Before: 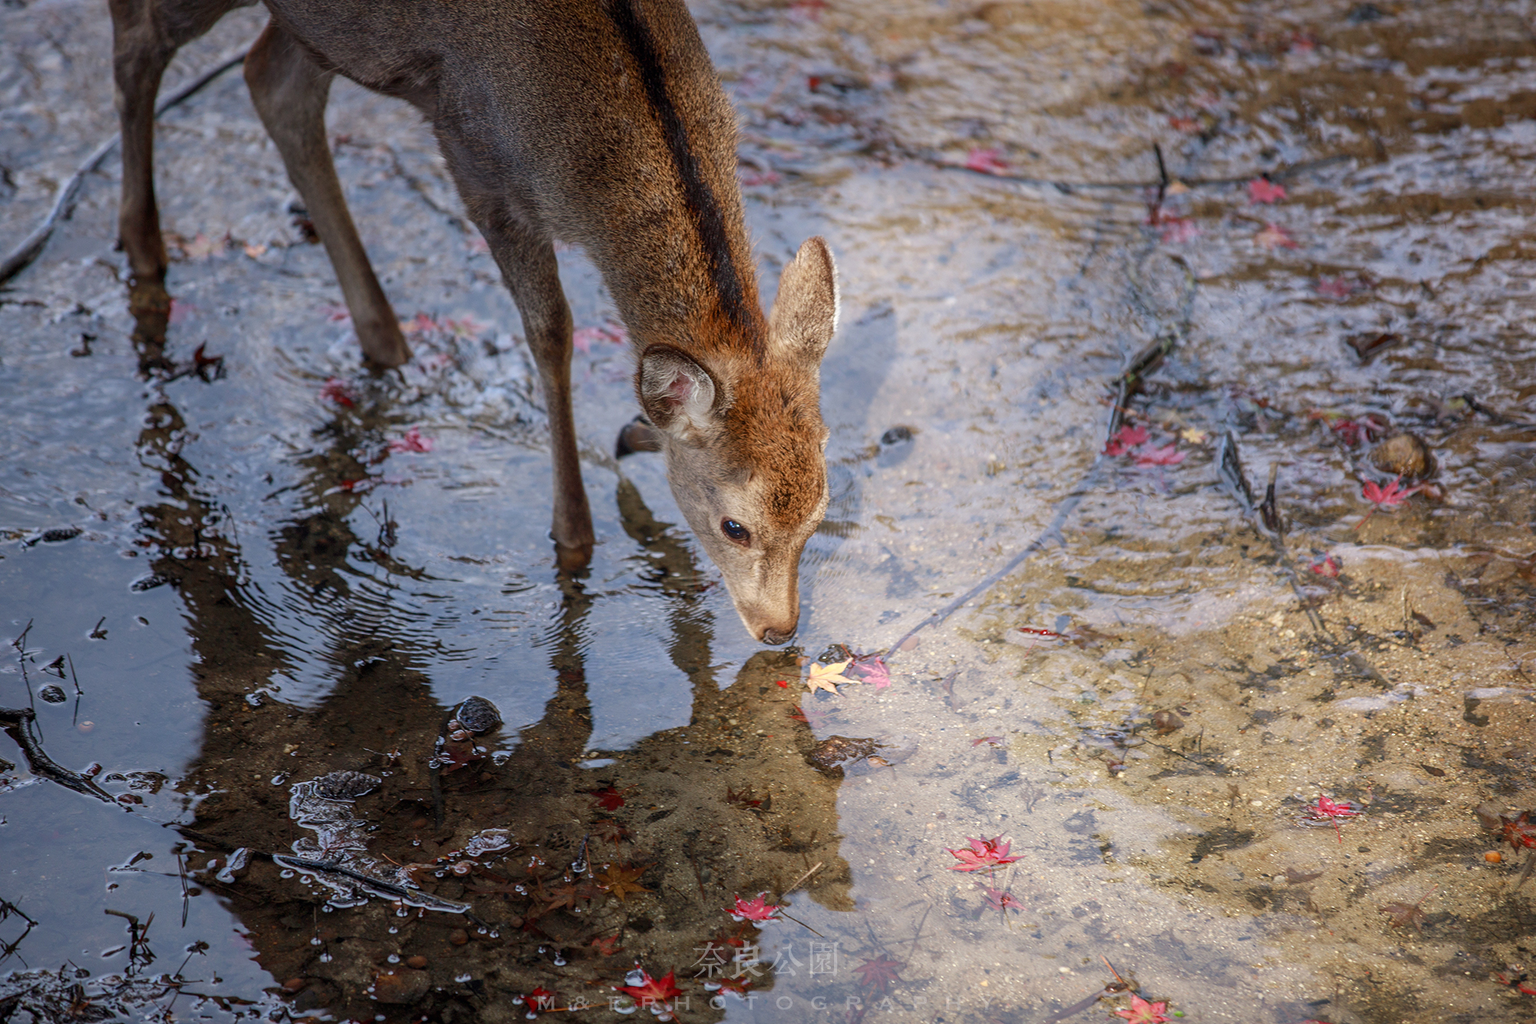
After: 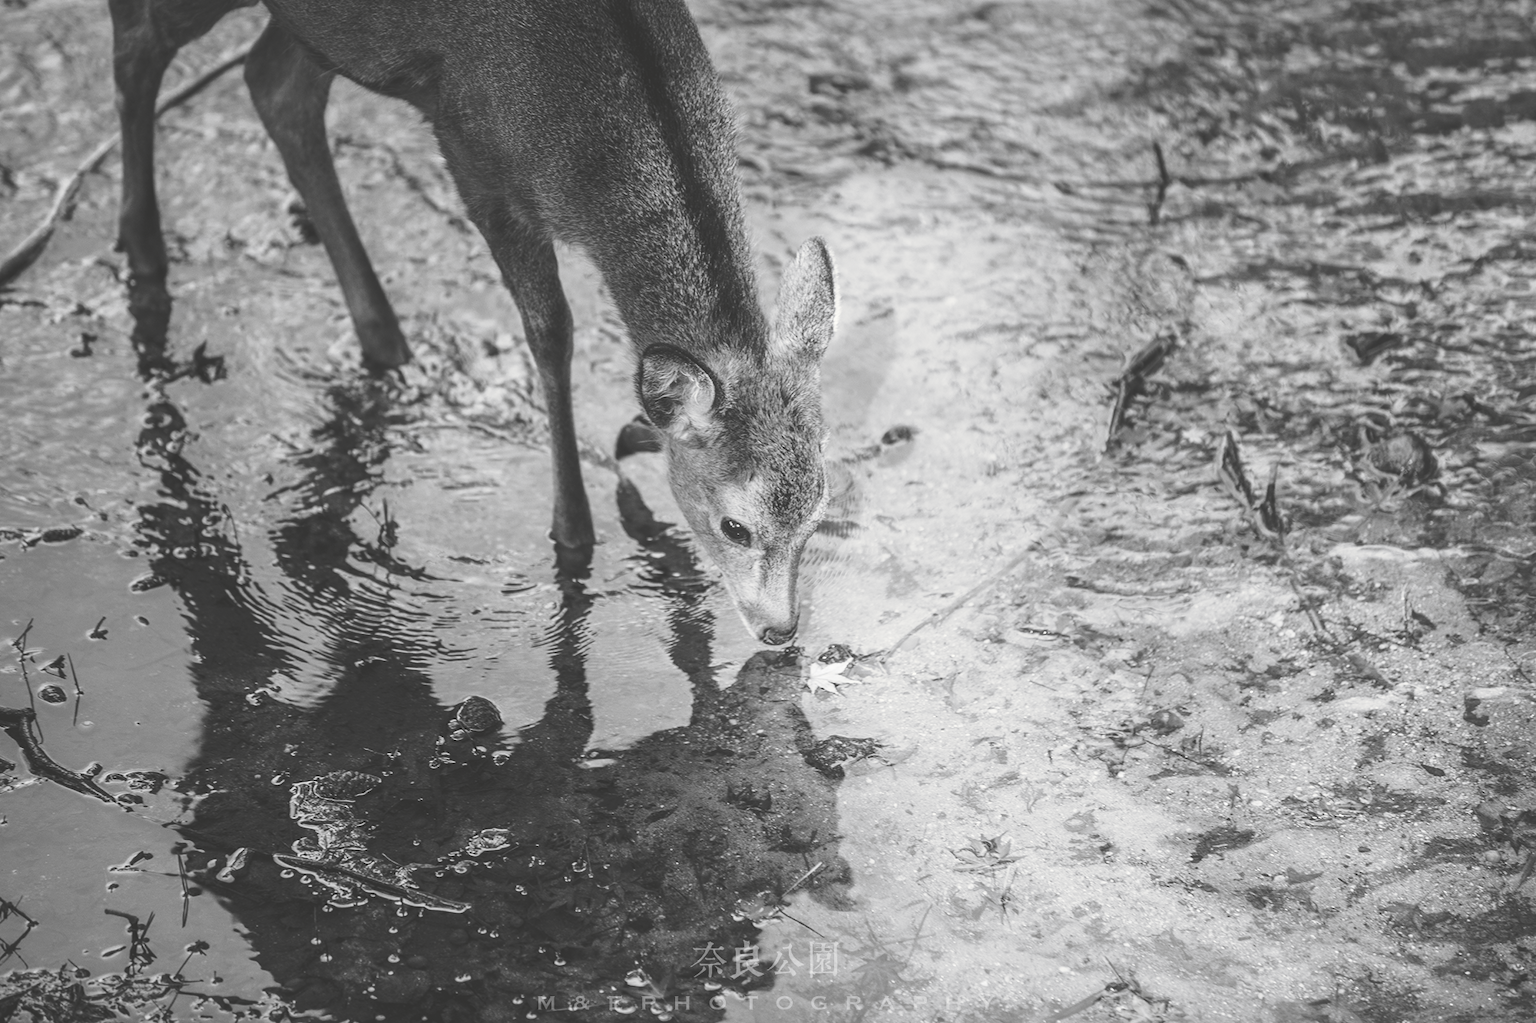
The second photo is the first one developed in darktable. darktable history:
tone curve: curves: ch0 [(0, 0) (0.003, 0.203) (0.011, 0.203) (0.025, 0.21) (0.044, 0.22) (0.069, 0.231) (0.1, 0.243) (0.136, 0.255) (0.177, 0.277) (0.224, 0.305) (0.277, 0.346) (0.335, 0.412) (0.399, 0.492) (0.468, 0.571) (0.543, 0.658) (0.623, 0.75) (0.709, 0.837) (0.801, 0.905) (0.898, 0.955) (1, 1)], preserve colors none
color look up table: target L [94.45, 100.65, 100, 86.7, 75.88, 74.05, 61.19, 57.48, 44.82, 37.82, 31.03, 3.967, 200.91, 84.56, 80.97, 75.52, 65.99, 58.38, 60.17, 64.36, 55.02, 56.32, 37.41, 33.46, 21.71, 100, 85.98, 76.61, 78.07, 76.61, 81.69, 58.64, 59.79, 82.05, 67, 47.64, 75.15, 36.85, 44, 26.21, 26.65, 94.45, 85.98, 84.56, 63.22, 71.1, 68.12, 38.24, 43.19], target a [-0.291, 0.001, -0.652, -0.003, -0.001, 0, 0.001, 0 ×4, -0.091, 0, -0.001, -0.001, 0, 0.001, 0.001, 0, 0, 0.001, 0, 0, 0, -0.001, -0.652, -0.102, -0.002 ×4, 0 ×5, -0.002, 0.001, 0, -0.001, 0, -0.291, -0.102, -0.001, 0 ×5], target b [3.645, -0.003, 8.393, 0.025, 0.004, 0.003, -0.004, 0.003, 0.002, 0.002, 0.002, 1.121, -0.001, 0.003, 0.003, 0.003, -0.004, -0.003, 0.003, 0.003, -0.003, 0.003, -0.002, -0.002, 0.012, 8.393, 1.255, 0.025 ×4, -0.003, 0.003, 0.002, 0.003, 0.003, 0.025, -0.002, -0.003, 0.012, 0.002, 3.645, 1.255, 0.003, -0.003, 0.003, 0.003, 0.002, 0.002], num patches 49
